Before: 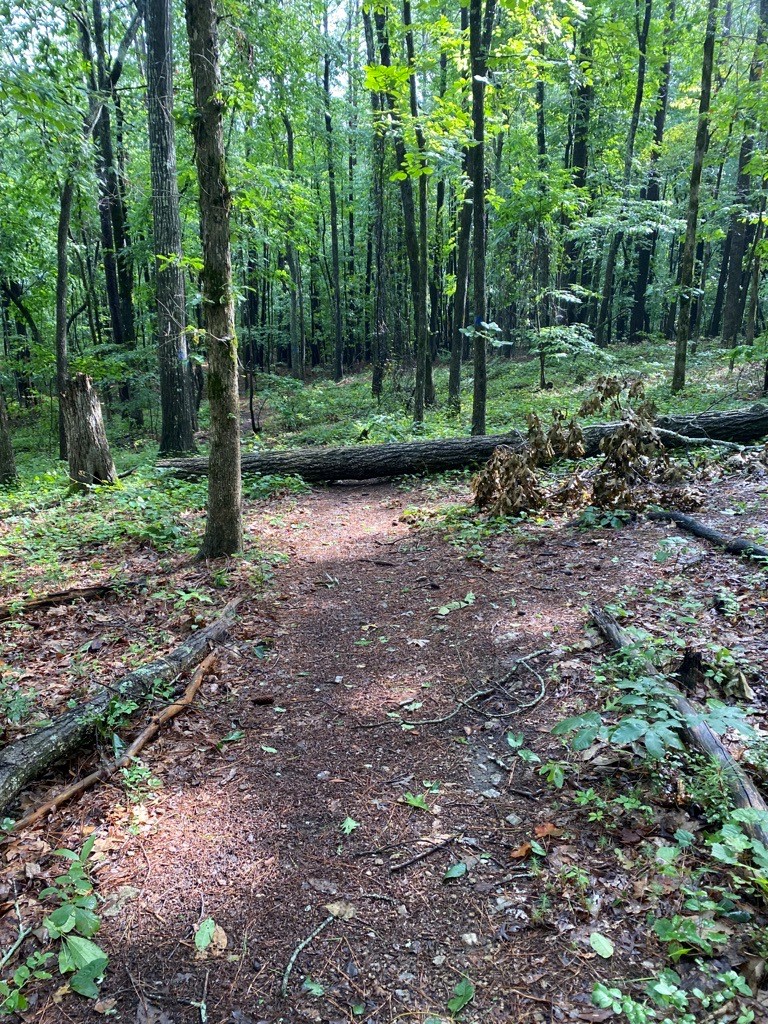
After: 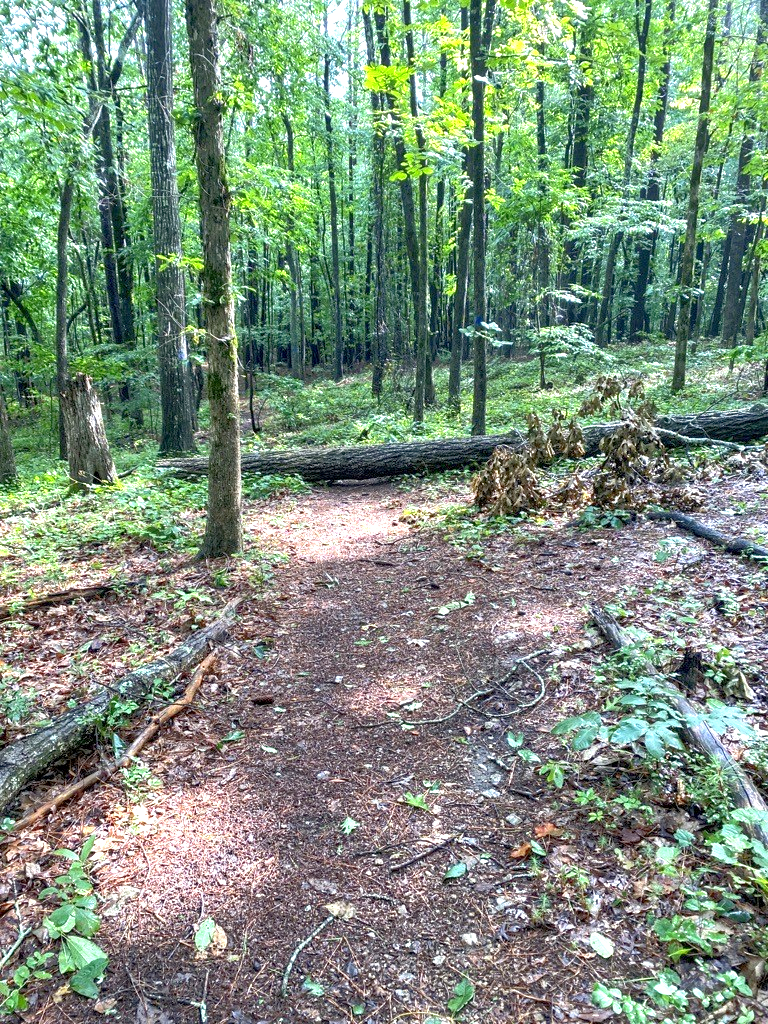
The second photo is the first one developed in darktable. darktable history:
local contrast: on, module defaults
exposure: black level correction 0.001, exposure 1.722 EV, compensate exposure bias true, compensate highlight preservation false
tone equalizer: -8 EV -0.026 EV, -7 EV 0.01 EV, -6 EV -0.007 EV, -5 EV 0.006 EV, -4 EV -0.046 EV, -3 EV -0.236 EV, -2 EV -0.648 EV, -1 EV -0.992 EV, +0 EV -0.954 EV, mask exposure compensation -0.486 EV
